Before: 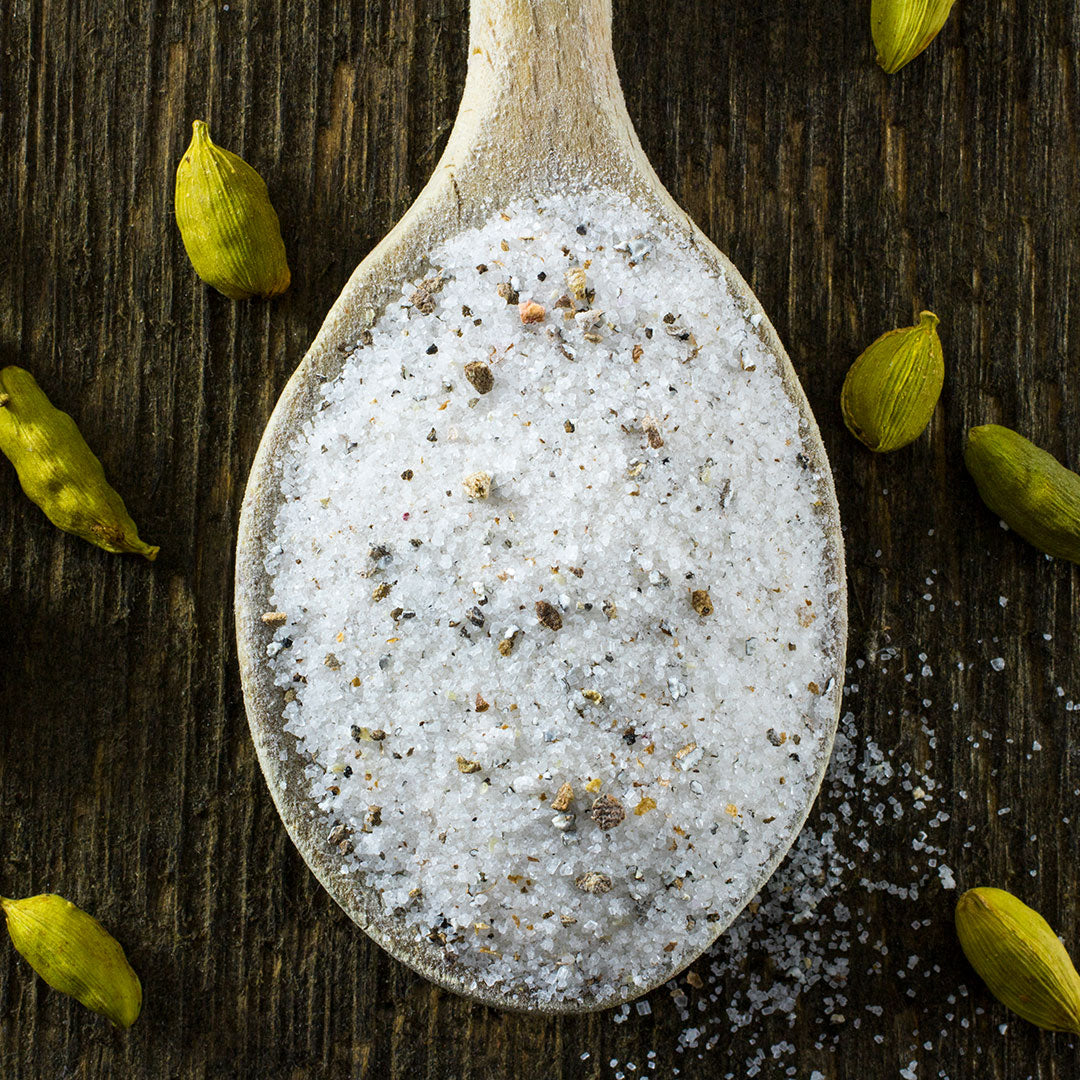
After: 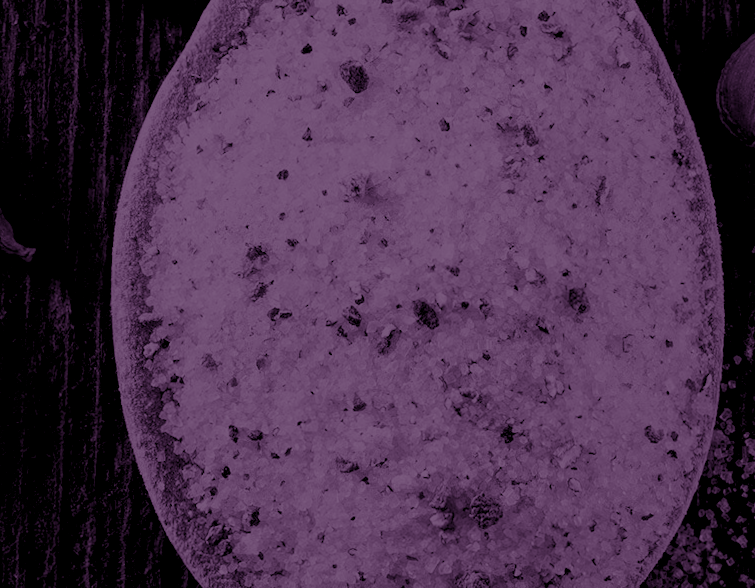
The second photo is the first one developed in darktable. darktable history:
local contrast: highlights 100%, shadows 100%, detail 120%, midtone range 0.2
rotate and perspective: rotation -0.45°, automatic cropping original format, crop left 0.008, crop right 0.992, crop top 0.012, crop bottom 0.988
crop: left 11.123%, top 27.61%, right 18.3%, bottom 17.034%
colorize: hue 194.4°, saturation 29%, source mix 61.75%, lightness 3.98%, version 1
monochrome: on, module defaults
filmic rgb: black relative exposure -7.65 EV, white relative exposure 4.56 EV, hardness 3.61
split-toning: shadows › hue 277.2°, shadows › saturation 0.74
